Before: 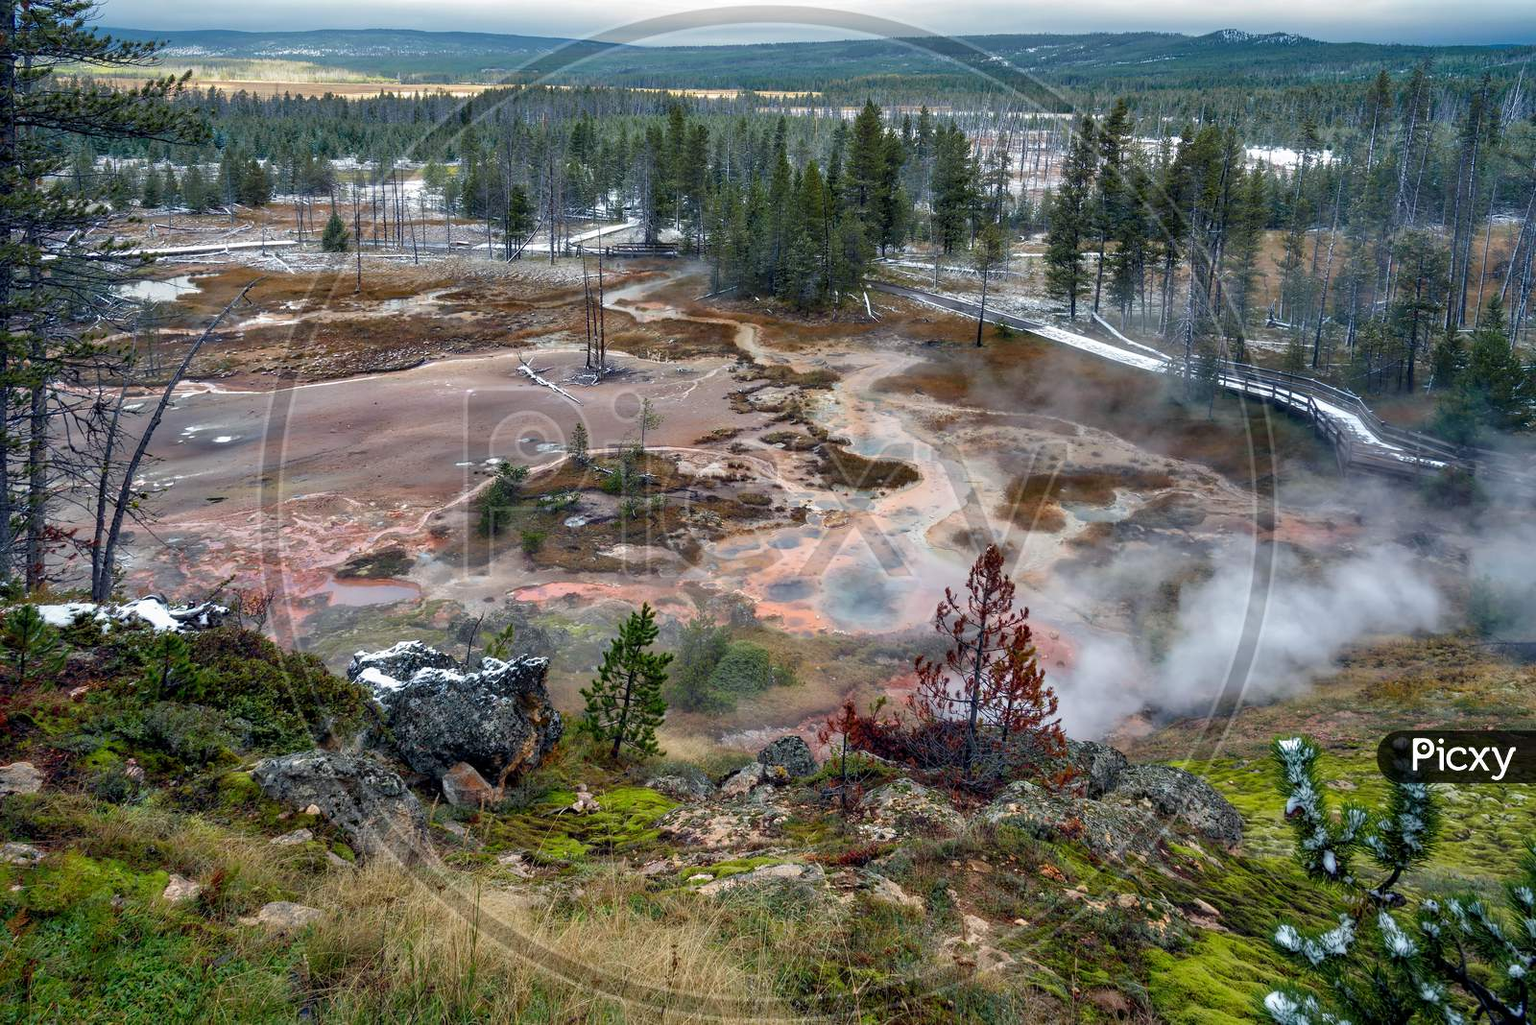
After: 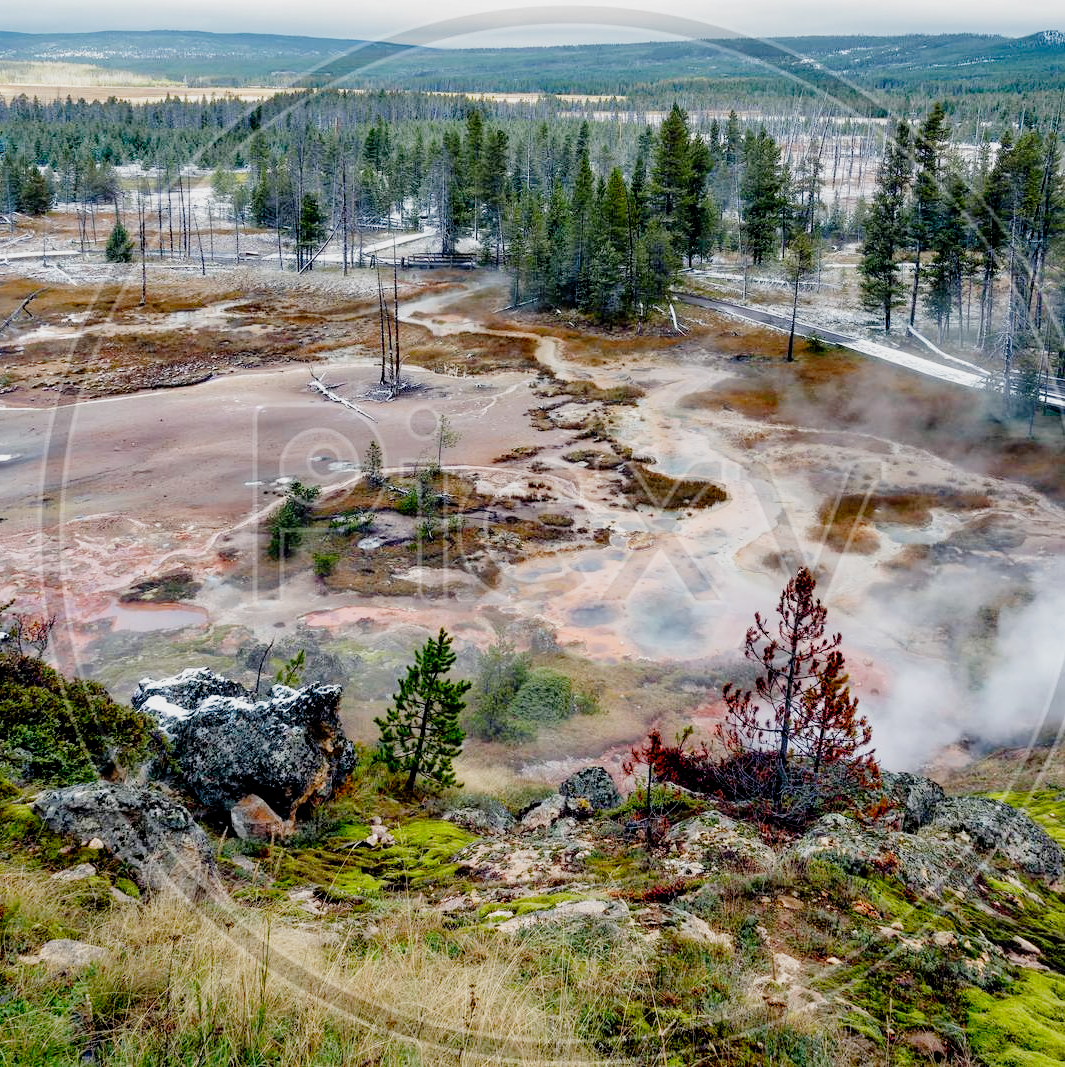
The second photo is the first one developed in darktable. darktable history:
shadows and highlights: shadows -31.86, highlights 29.72
crop and rotate: left 14.386%, right 18.993%
exposure: black level correction 0, exposure 0.699 EV, compensate highlight preservation false
filmic rgb: black relative exposure -4.54 EV, white relative exposure 4.81 EV, threshold 5.96 EV, hardness 2.35, latitude 35.91%, contrast 1.048, highlights saturation mix 1.13%, shadows ↔ highlights balance 1.17%, add noise in highlights 0.001, preserve chrominance no, color science v3 (2019), use custom middle-gray values true, iterations of high-quality reconstruction 0, contrast in highlights soft, enable highlight reconstruction true
